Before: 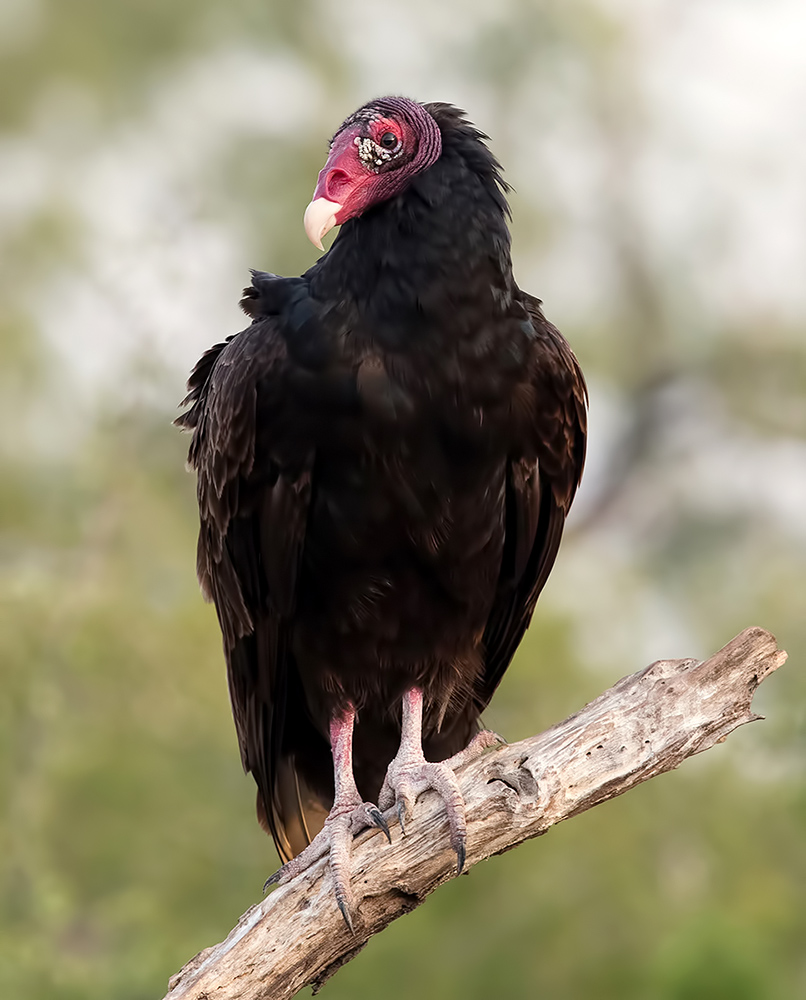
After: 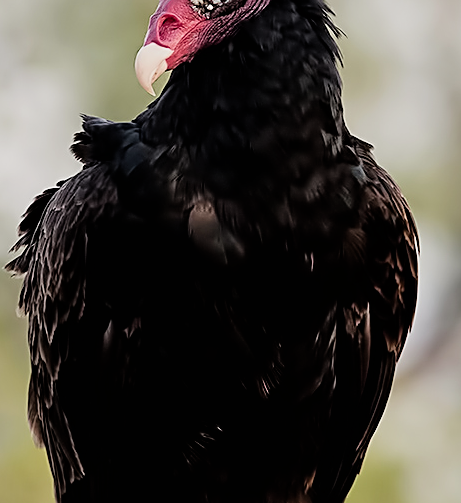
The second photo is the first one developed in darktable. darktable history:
filmic rgb: black relative exposure -7.76 EV, white relative exposure 4.44 EV, threshold 5.98 EV, hardness 3.76, latitude 49.62%, contrast 1.101, enable highlight reconstruction true
sharpen: amount 0.75
crop: left 20.989%, top 15.541%, right 21.793%, bottom 34.15%
shadows and highlights: soften with gaussian
